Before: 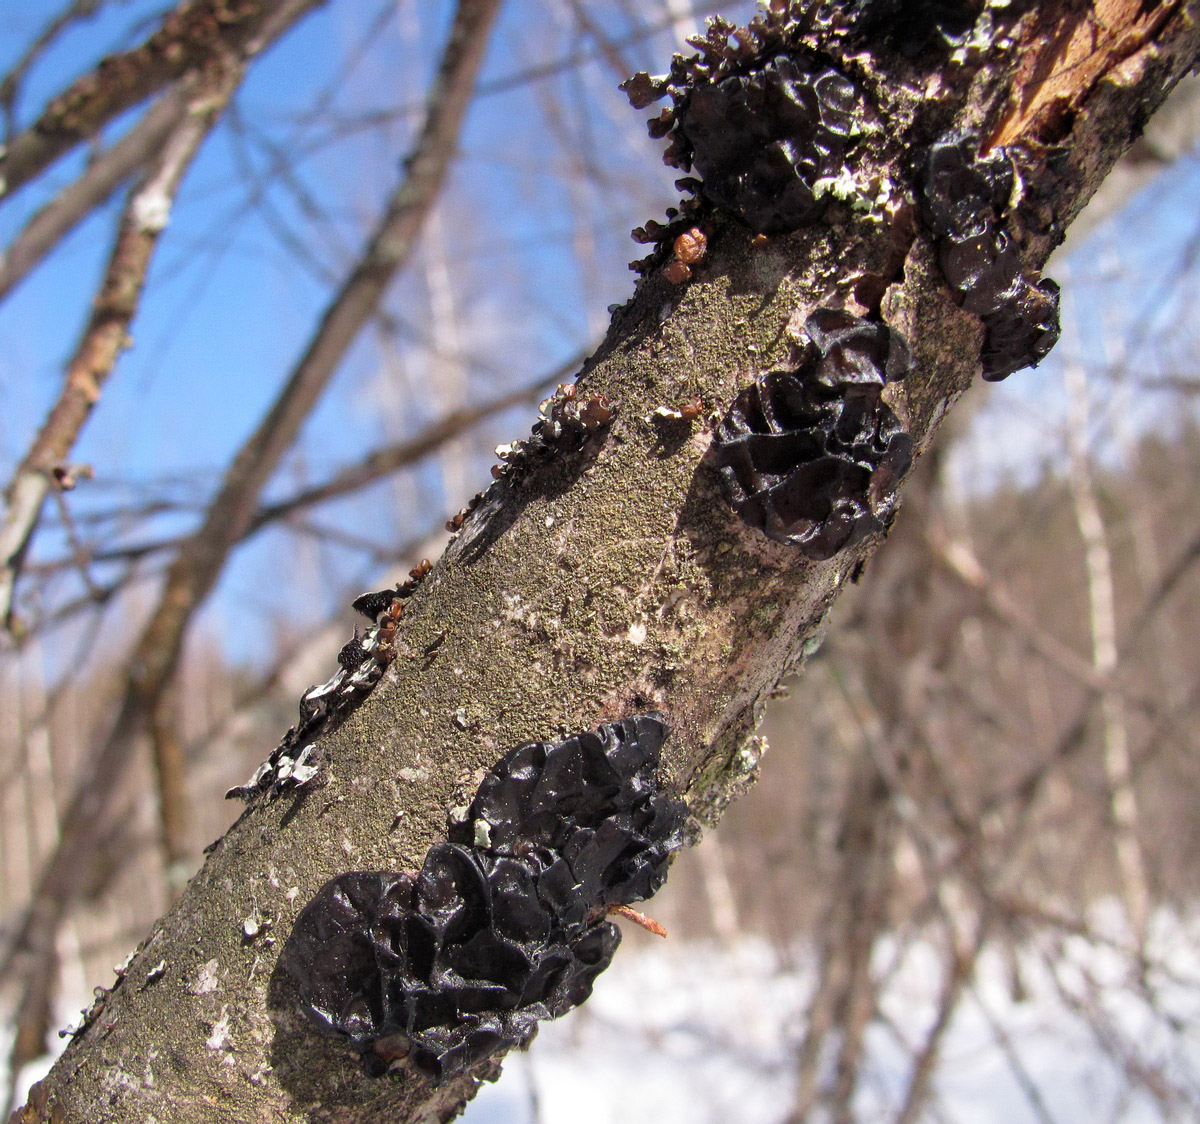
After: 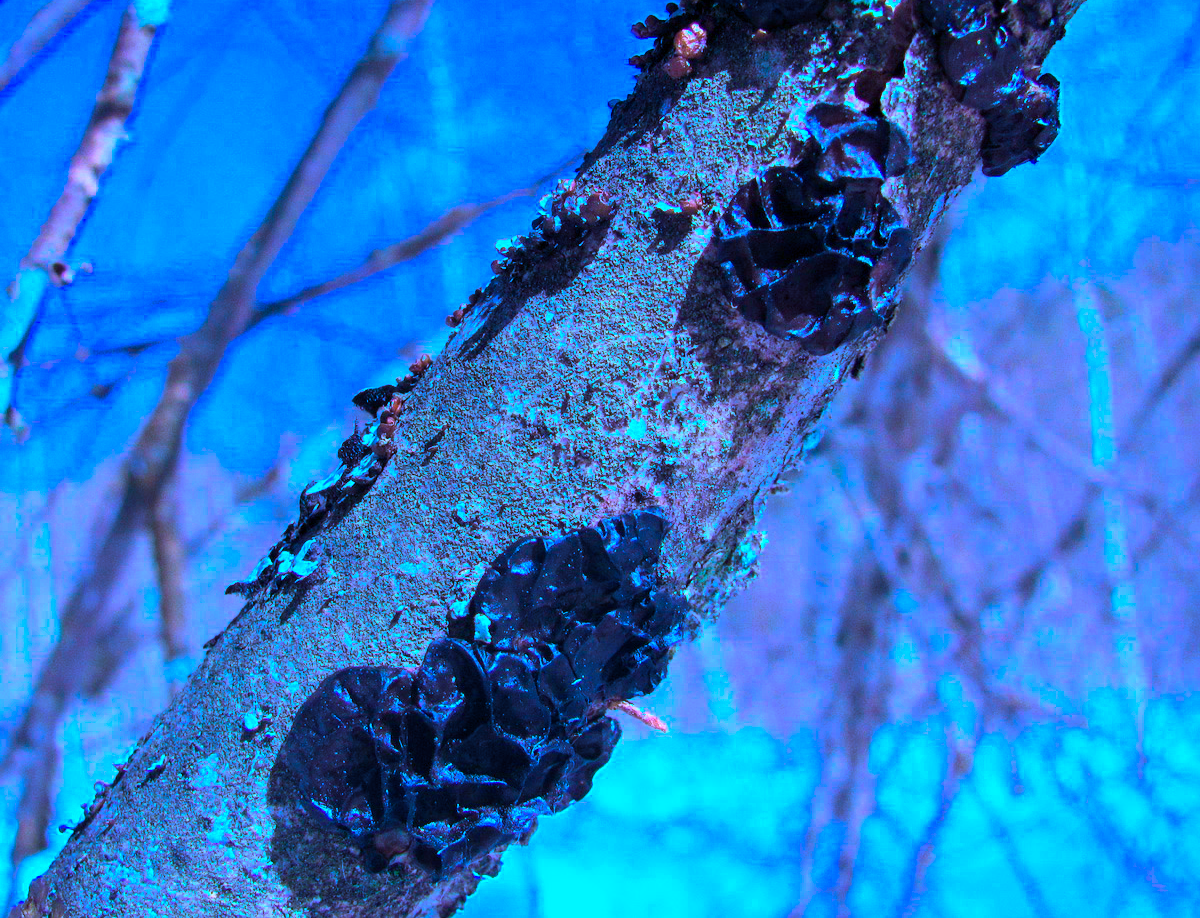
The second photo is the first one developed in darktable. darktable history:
crop and rotate: top 18.263%
contrast brightness saturation: saturation -0.068
color balance rgb: shadows lift › chroma 0.853%, shadows lift › hue 113.27°, perceptual saturation grading › global saturation 59.285%, perceptual saturation grading › highlights 21.036%, perceptual saturation grading › shadows -49.538%, perceptual brilliance grading › global brilliance -5.085%, perceptual brilliance grading › highlights 24.308%, perceptual brilliance grading › mid-tones 7.308%, perceptual brilliance grading › shadows -5.053%, global vibrance 45.265%
color calibration: illuminant custom, x 0.459, y 0.43, temperature 2646.36 K
